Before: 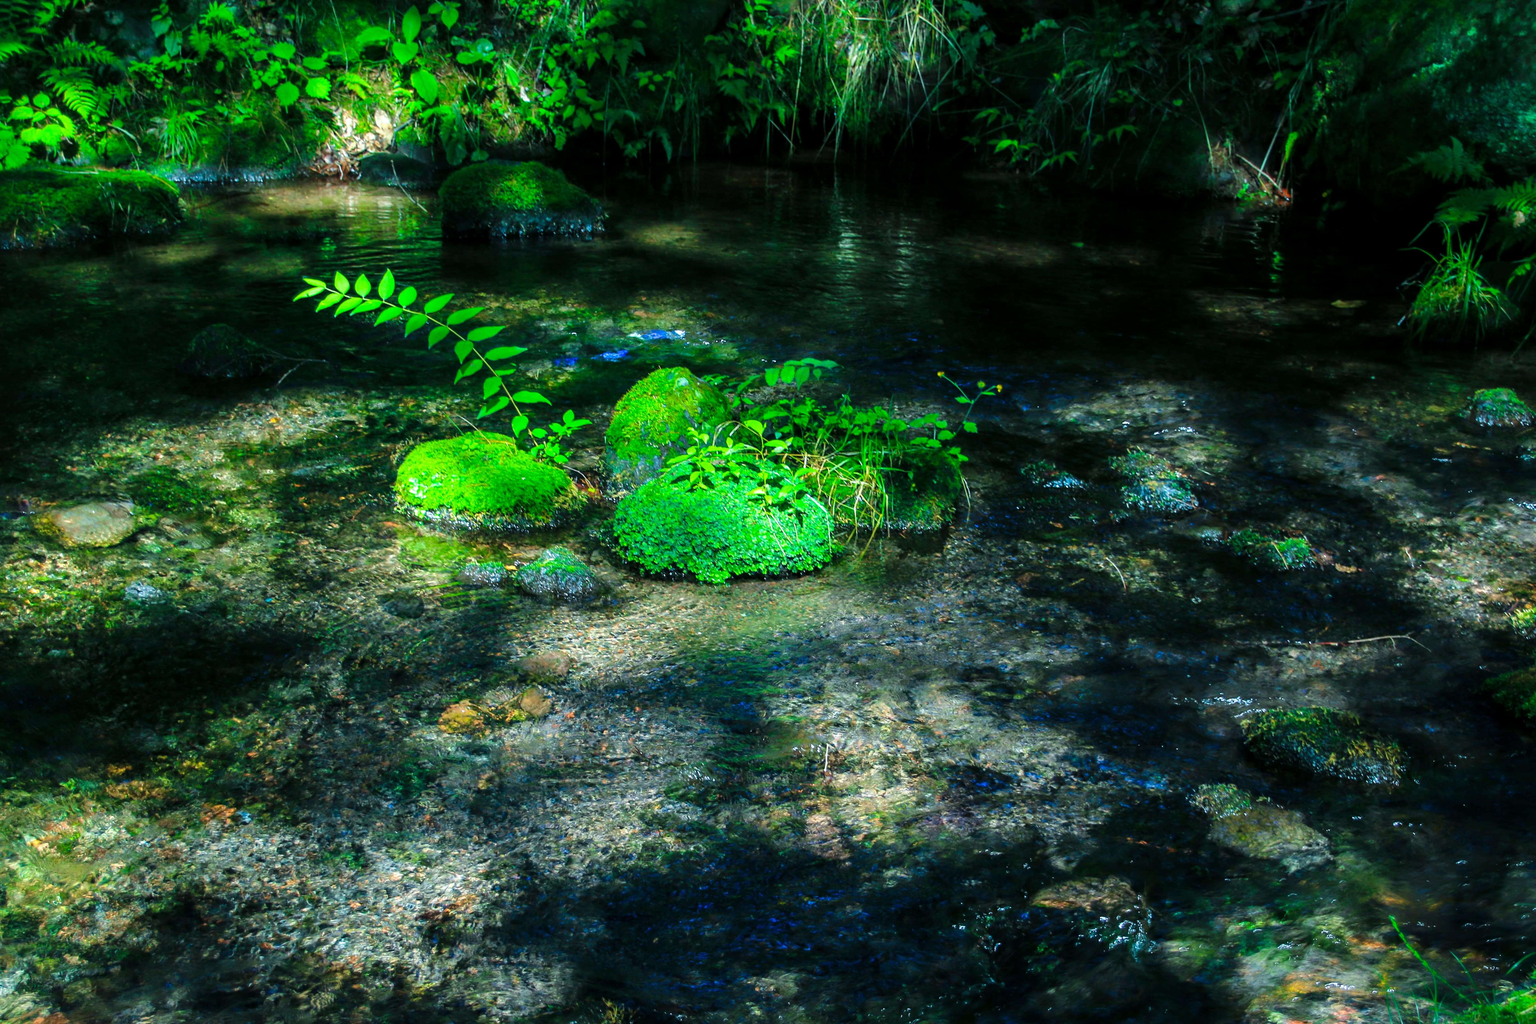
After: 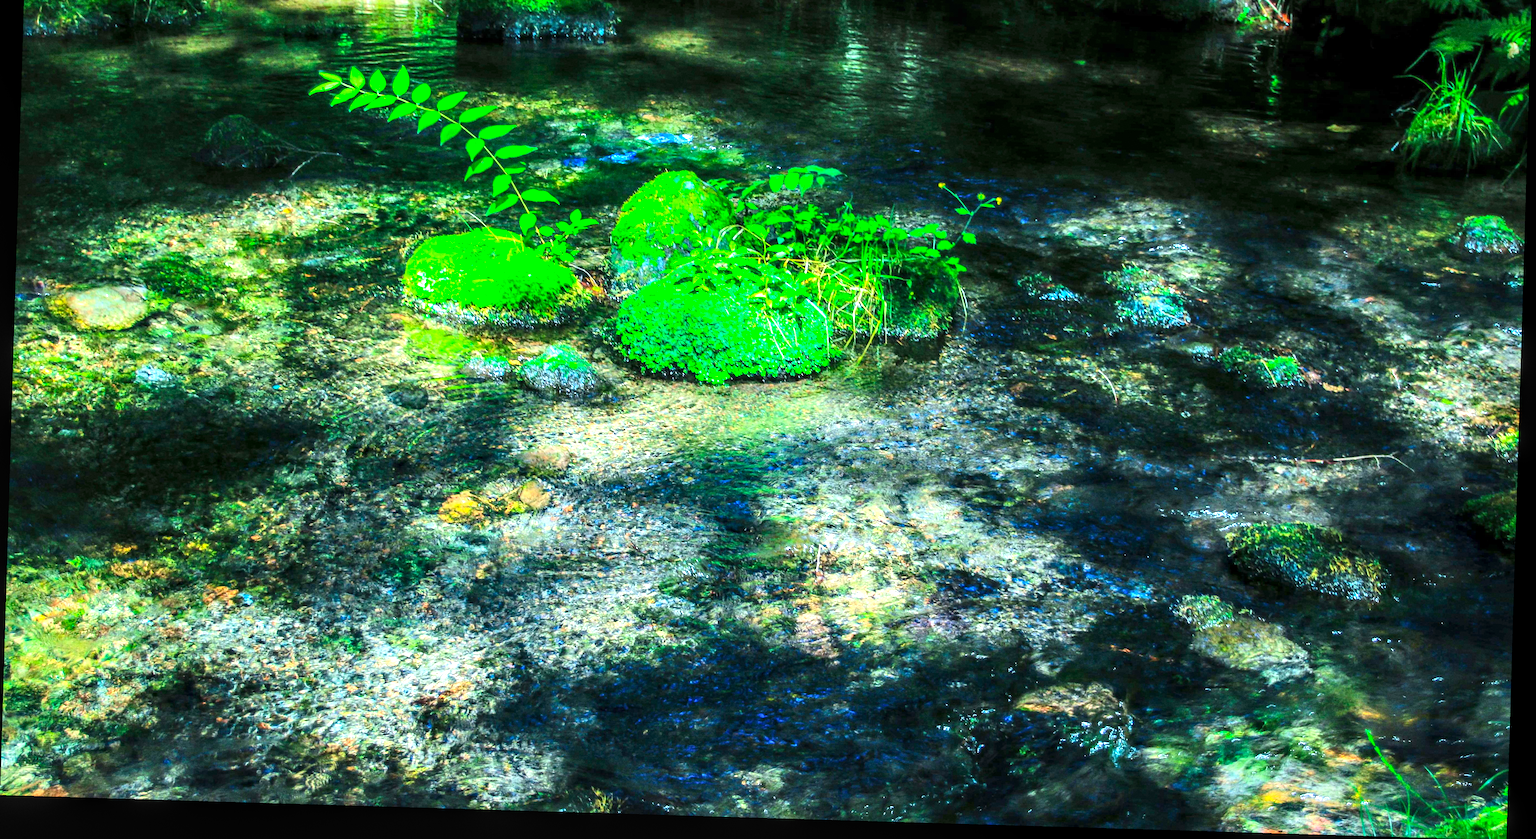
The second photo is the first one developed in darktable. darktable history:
rotate and perspective: rotation 1.72°, automatic cropping off
contrast brightness saturation: contrast 0.2, brightness 0.16, saturation 0.22
exposure: black level correction 0, exposure 0.95 EV, compensate exposure bias true, compensate highlight preservation false
white balance: emerald 1
crop and rotate: top 19.998%
grain: strength 26%
local contrast: detail 130%
